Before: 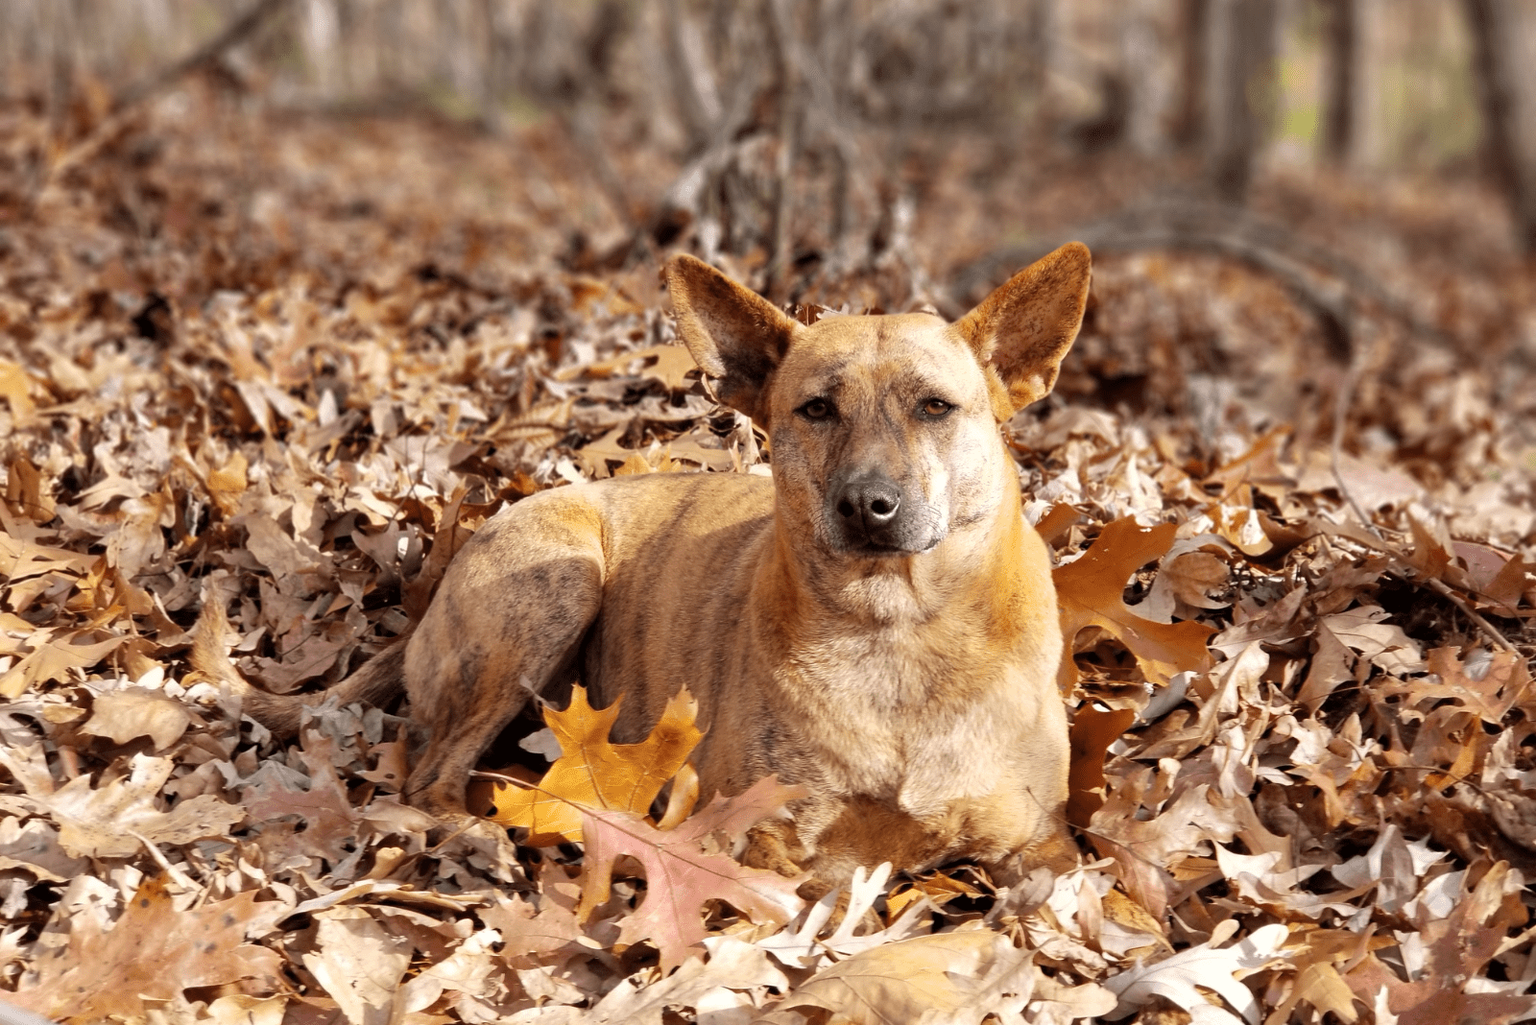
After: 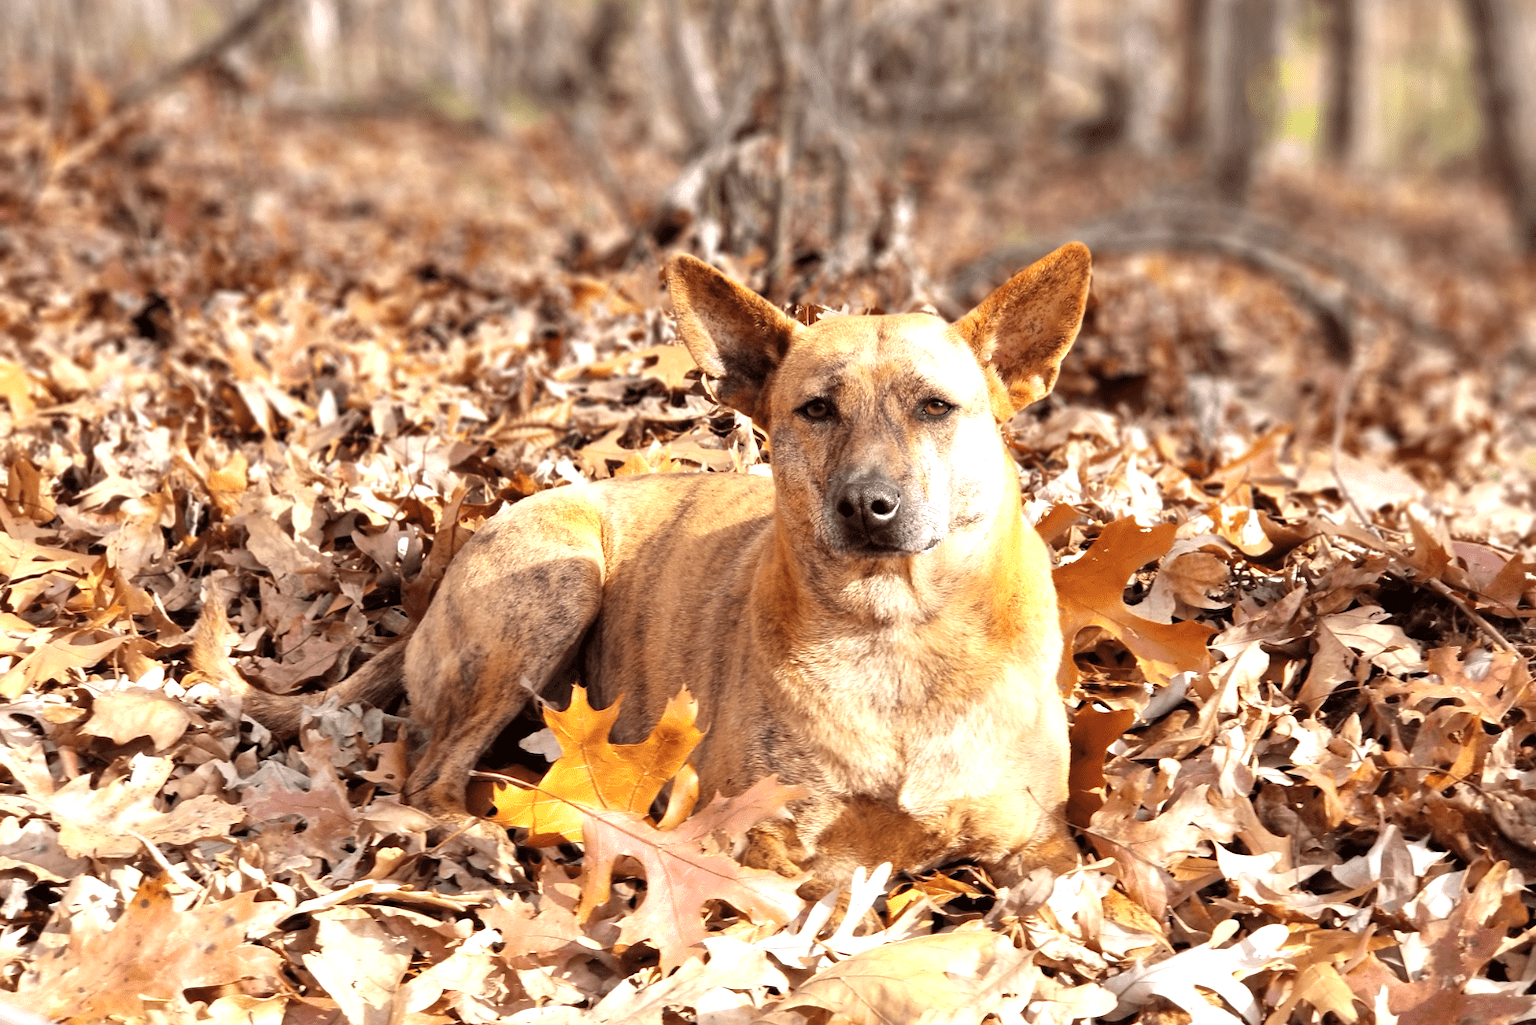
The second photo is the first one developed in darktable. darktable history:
exposure: black level correction 0, exposure 0.699 EV, compensate highlight preservation false
color balance rgb: perceptual saturation grading › global saturation 0.769%
